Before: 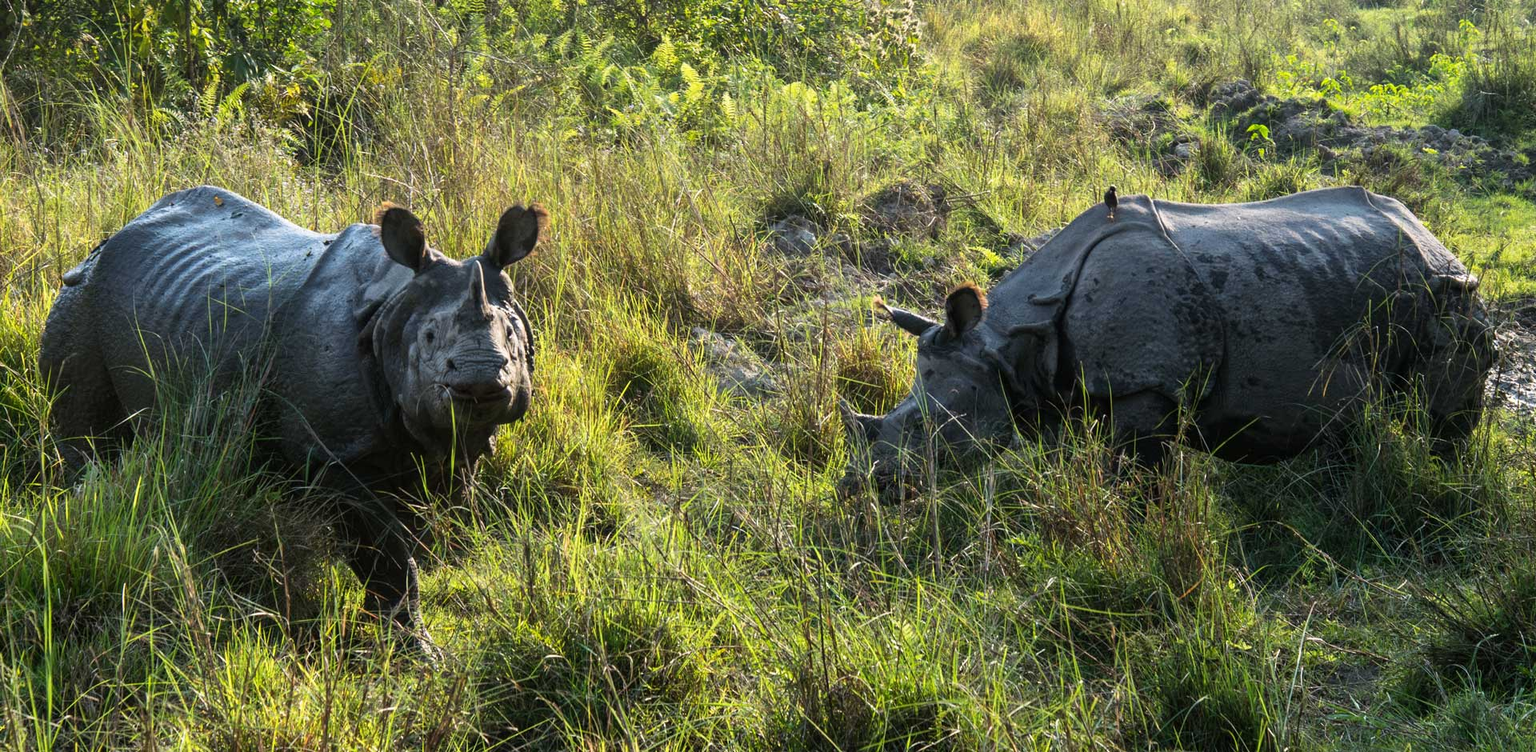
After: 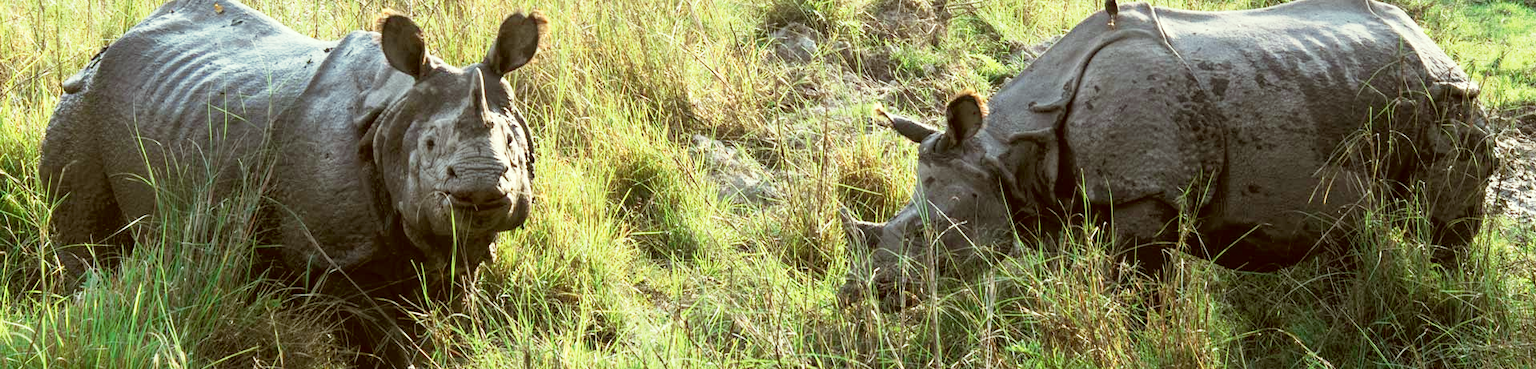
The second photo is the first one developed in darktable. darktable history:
color zones: curves: ch0 [(0, 0.5) (0.125, 0.4) (0.25, 0.5) (0.375, 0.4) (0.5, 0.4) (0.625, 0.35) (0.75, 0.35) (0.875, 0.5)]; ch1 [(0, 0.35) (0.125, 0.45) (0.25, 0.35) (0.375, 0.35) (0.5, 0.35) (0.625, 0.35) (0.75, 0.45) (0.875, 0.35)]; ch2 [(0, 0.6) (0.125, 0.5) (0.25, 0.5) (0.375, 0.6) (0.5, 0.6) (0.625, 0.5) (0.75, 0.5) (0.875, 0.5)]
exposure: black level correction 0.001, exposure 0.498 EV, compensate exposure bias true, compensate highlight preservation false
crop and rotate: top 25.759%, bottom 25.029%
color correction: highlights a* -5.23, highlights b* 9.8, shadows a* 9.8, shadows b* 24.11
base curve: curves: ch0 [(0, 0) (0.579, 0.807) (1, 1)], preserve colors none
tone equalizer: -8 EV -0.572 EV, edges refinement/feathering 500, mask exposure compensation -1.57 EV, preserve details no
levels: white 99.93%, levels [0, 0.478, 1]
